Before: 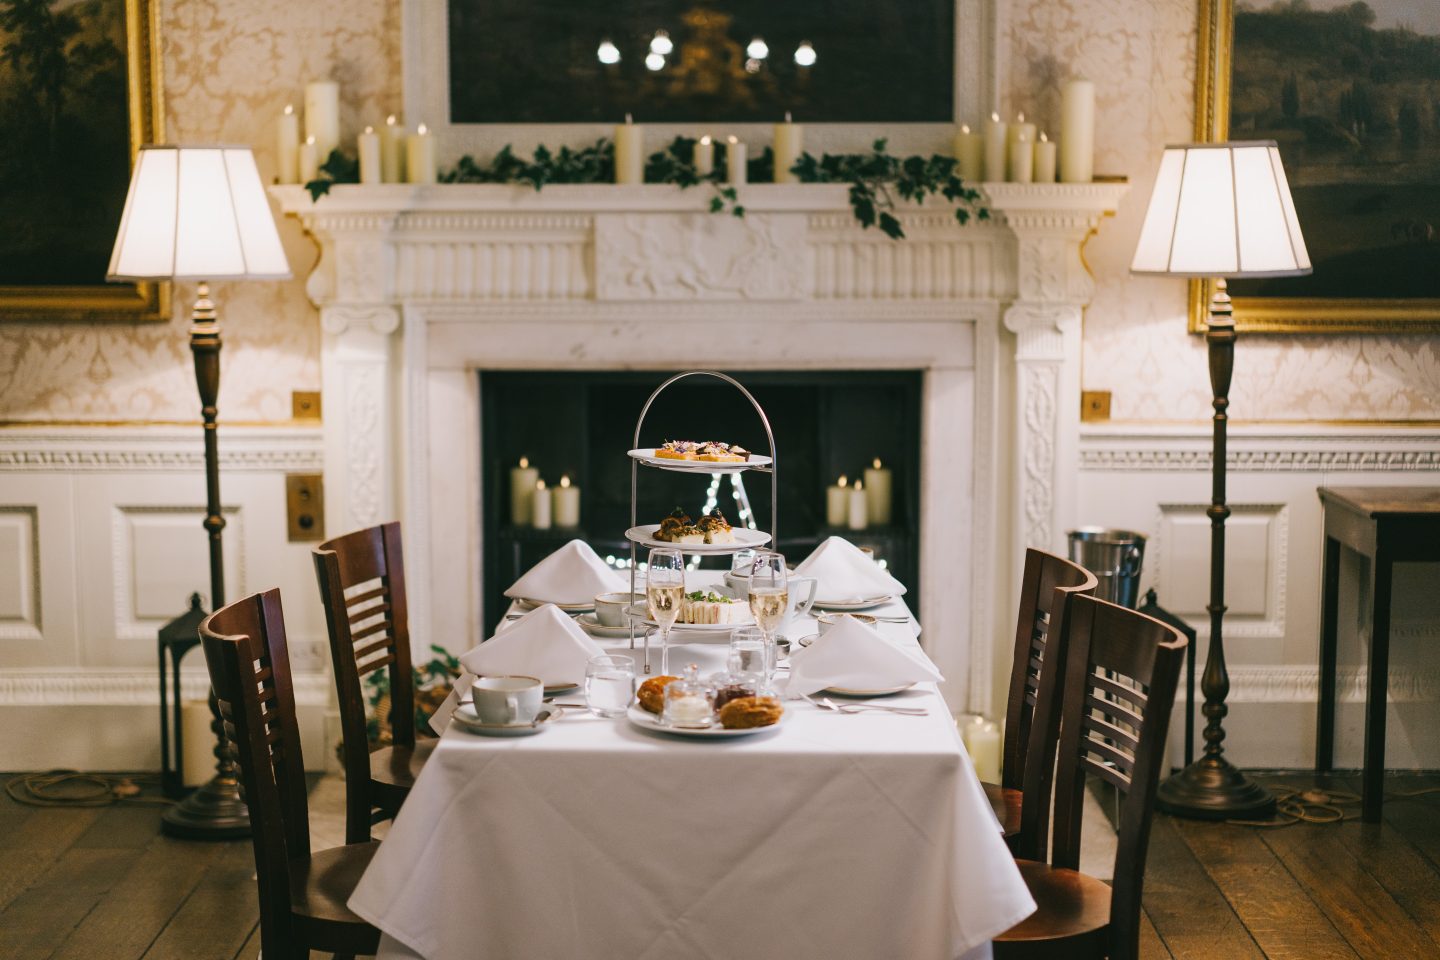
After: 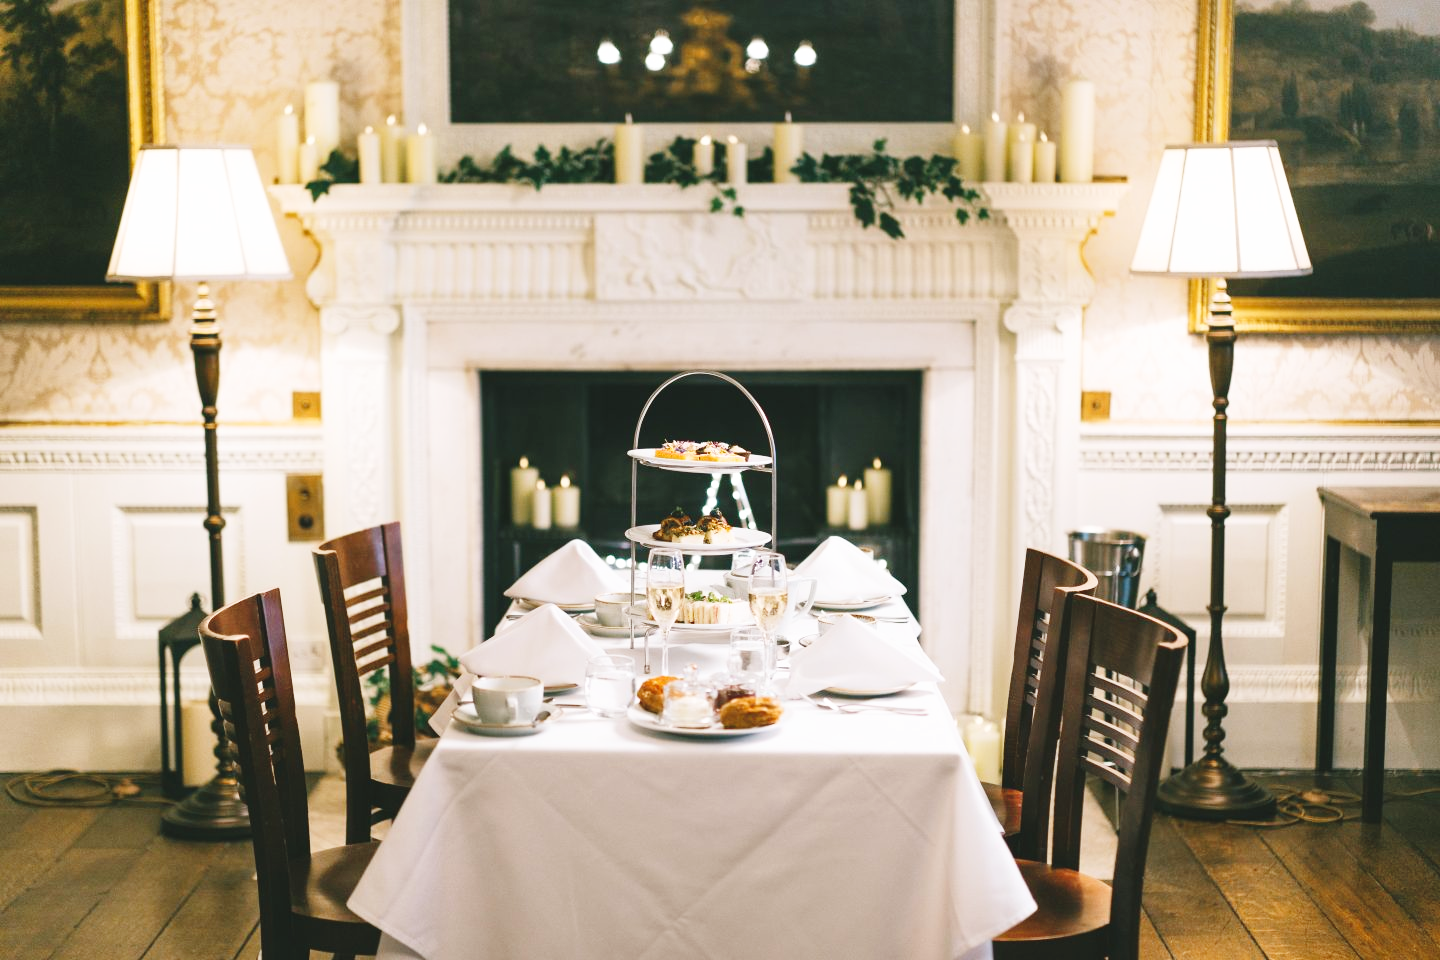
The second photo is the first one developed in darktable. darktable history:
exposure: black level correction -0.007, exposure 0.072 EV, compensate exposure bias true, compensate highlight preservation false
base curve: curves: ch0 [(0, 0) (0.008, 0.007) (0.022, 0.029) (0.048, 0.089) (0.092, 0.197) (0.191, 0.399) (0.275, 0.534) (0.357, 0.65) (0.477, 0.78) (0.542, 0.833) (0.799, 0.973) (1, 1)], preserve colors none
